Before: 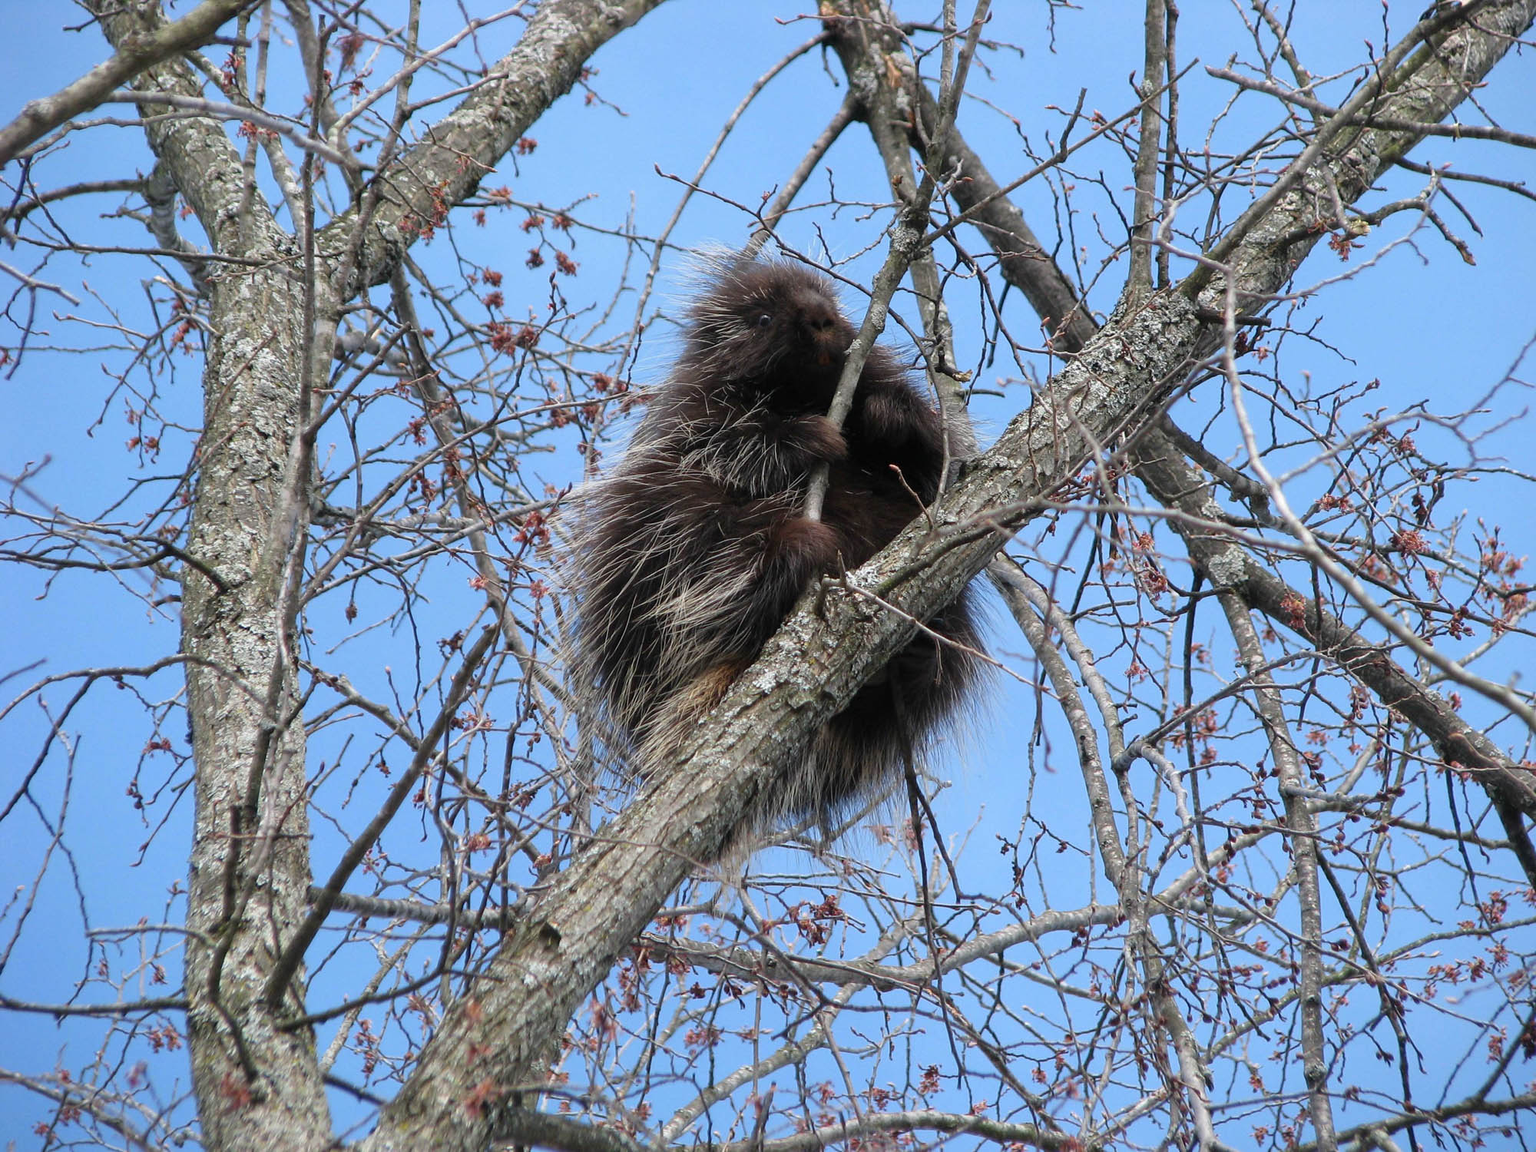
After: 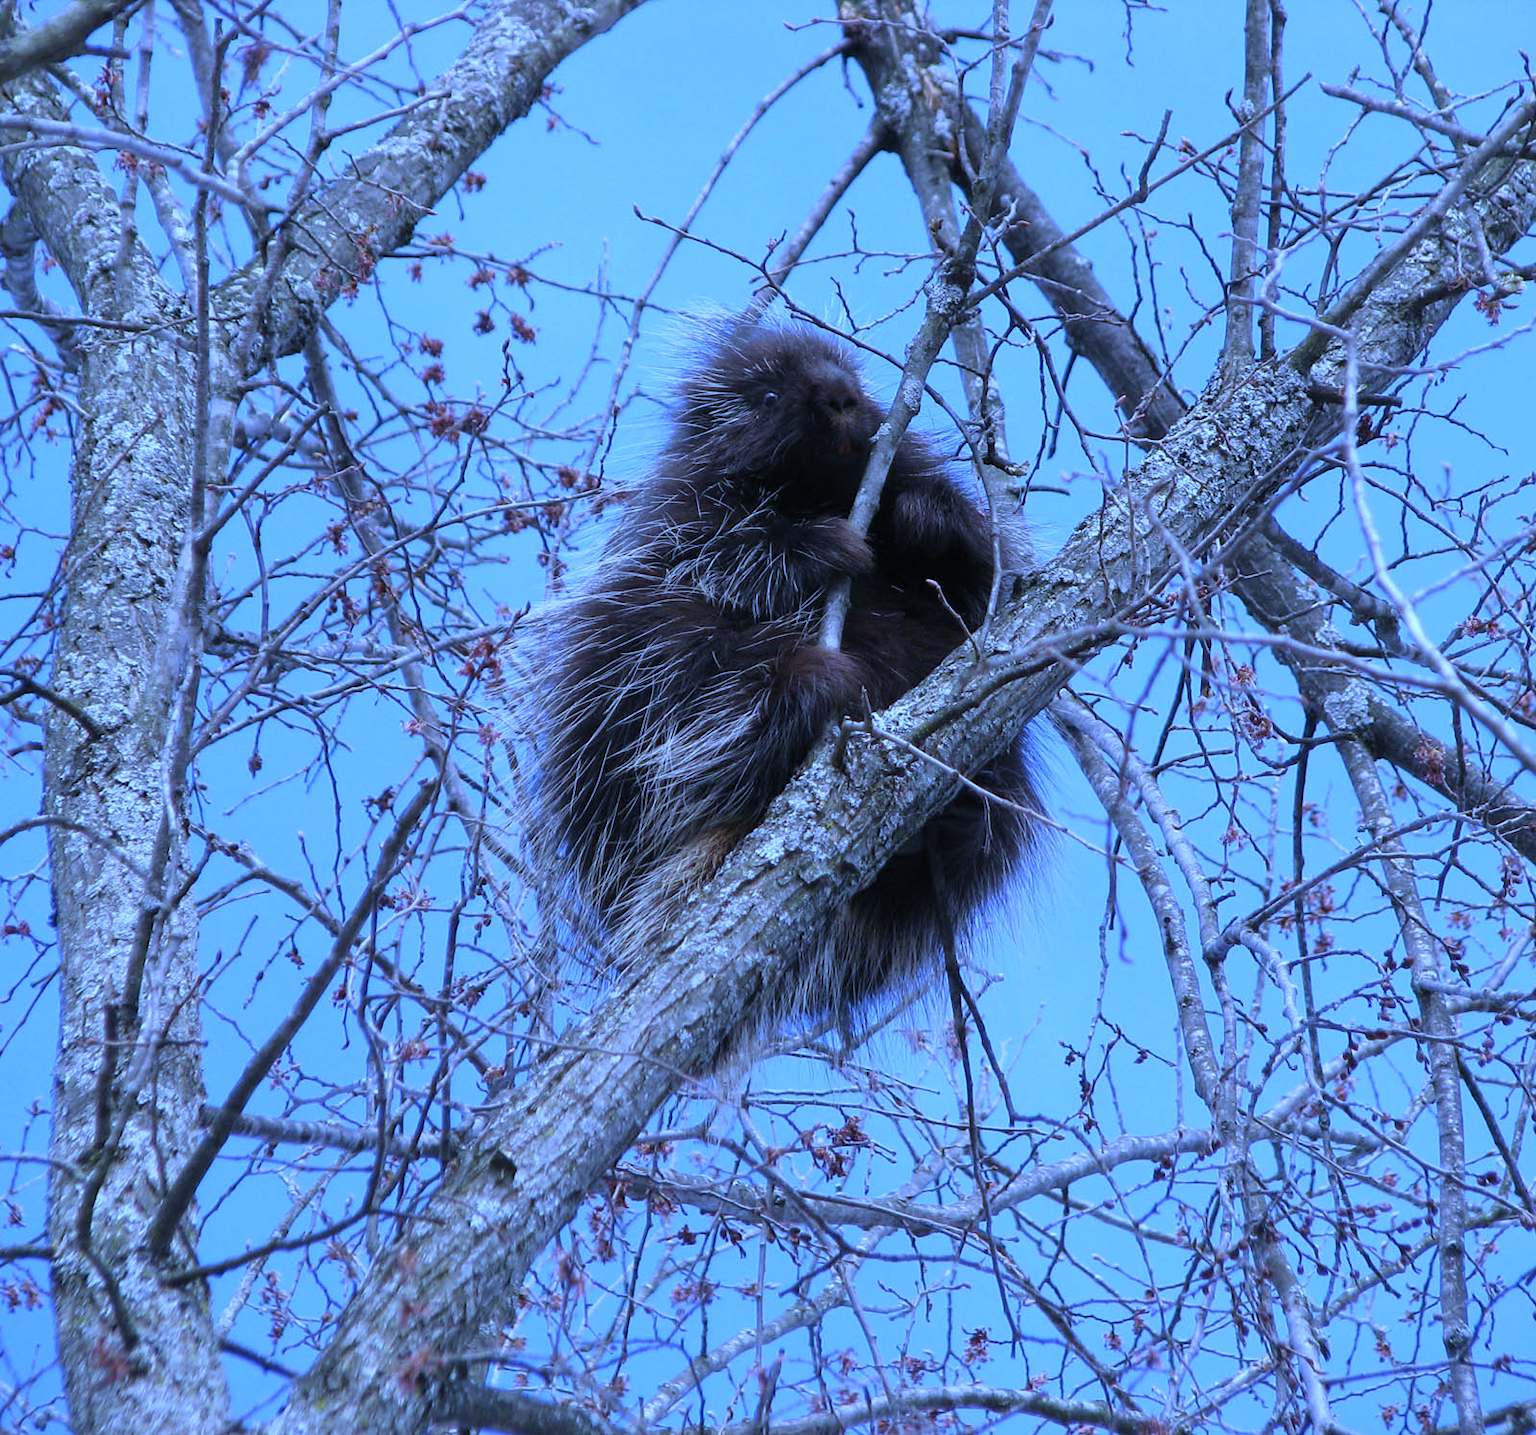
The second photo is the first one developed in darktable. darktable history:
crop and rotate: left 9.597%, right 10.195%
white balance: red 0.766, blue 1.537
